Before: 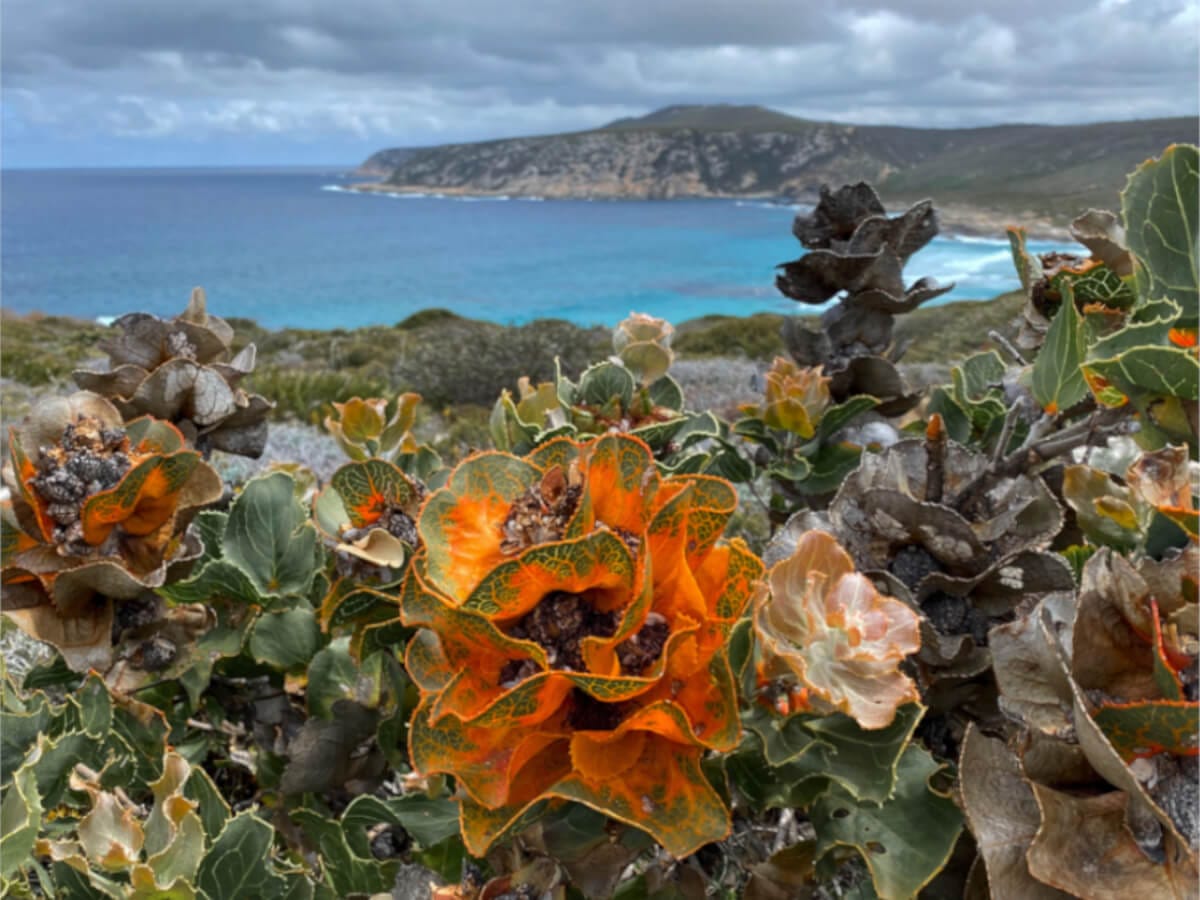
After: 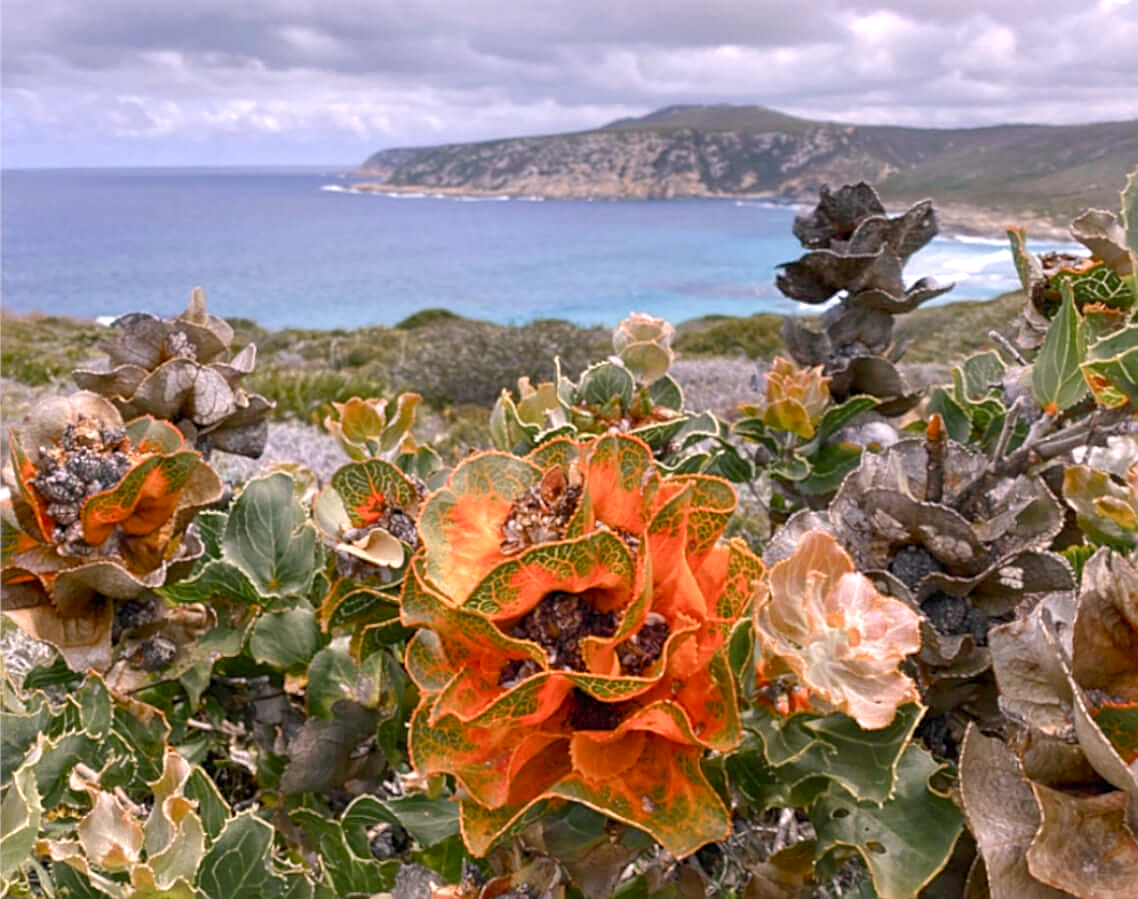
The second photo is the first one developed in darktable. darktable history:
color correction: highlights a* 12.23, highlights b* 5.41
rotate and perspective: crop left 0, crop top 0
crop and rotate: right 5.167%
sharpen: on, module defaults
exposure: black level correction 0, exposure 0.7 EV, compensate exposure bias true, compensate highlight preservation false
grain: coarseness 0.81 ISO, strength 1.34%, mid-tones bias 0%
color balance rgb: shadows lift › chroma 1%, shadows lift › hue 113°, highlights gain › chroma 0.2%, highlights gain › hue 333°, perceptual saturation grading › global saturation 20%, perceptual saturation grading › highlights -50%, perceptual saturation grading › shadows 25%, contrast -10%
white balance: red 0.976, blue 1.04
